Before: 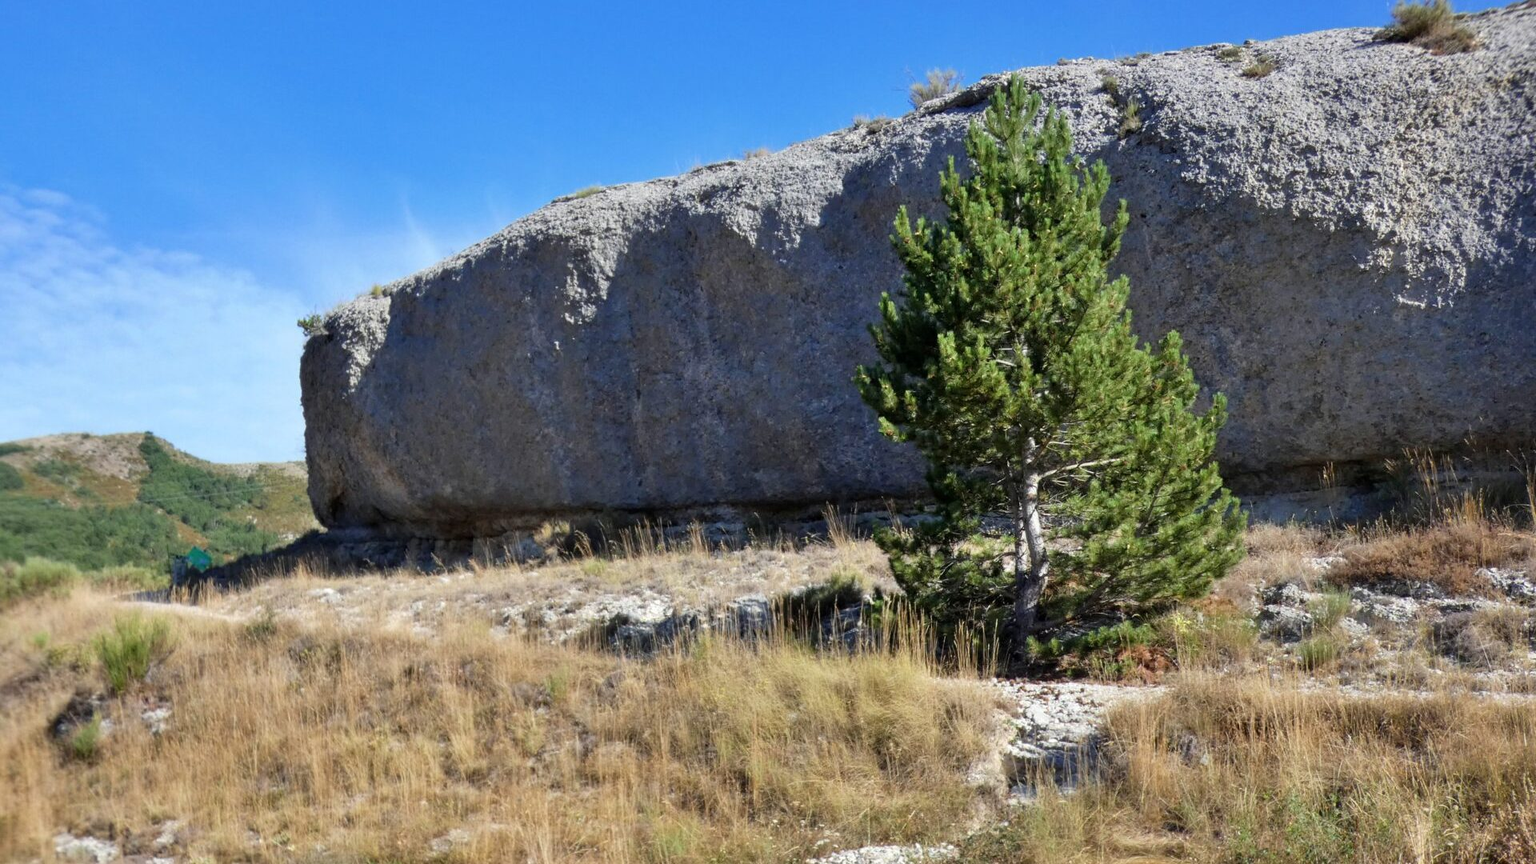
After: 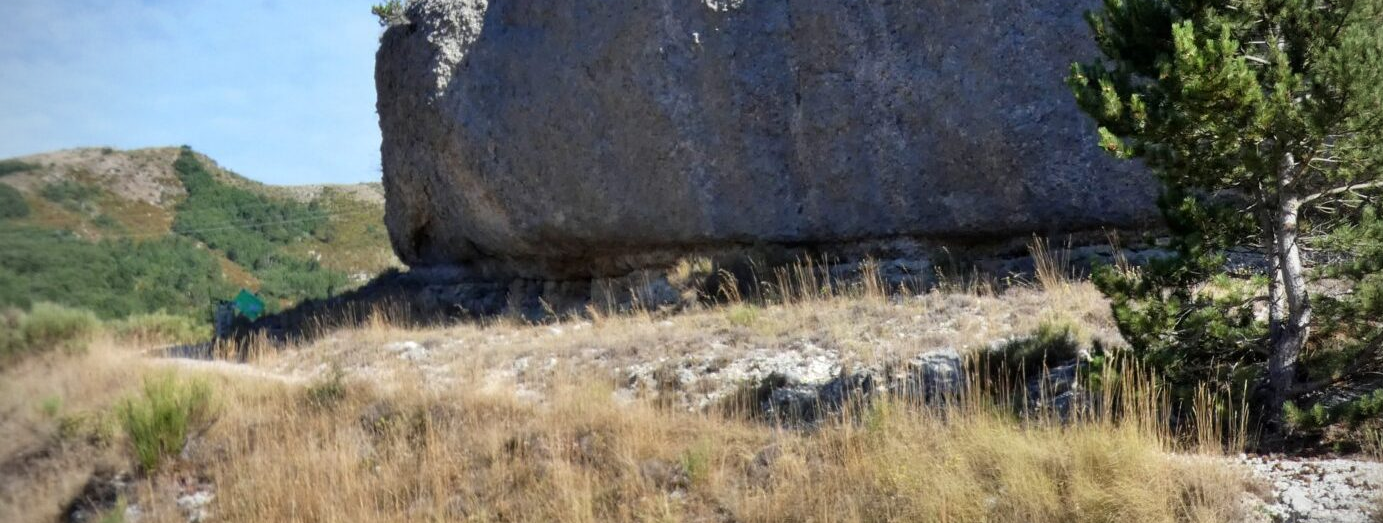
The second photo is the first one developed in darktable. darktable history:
vignetting: width/height ratio 1.094
crop: top 36.498%, right 27.964%, bottom 14.995%
tone equalizer: on, module defaults
